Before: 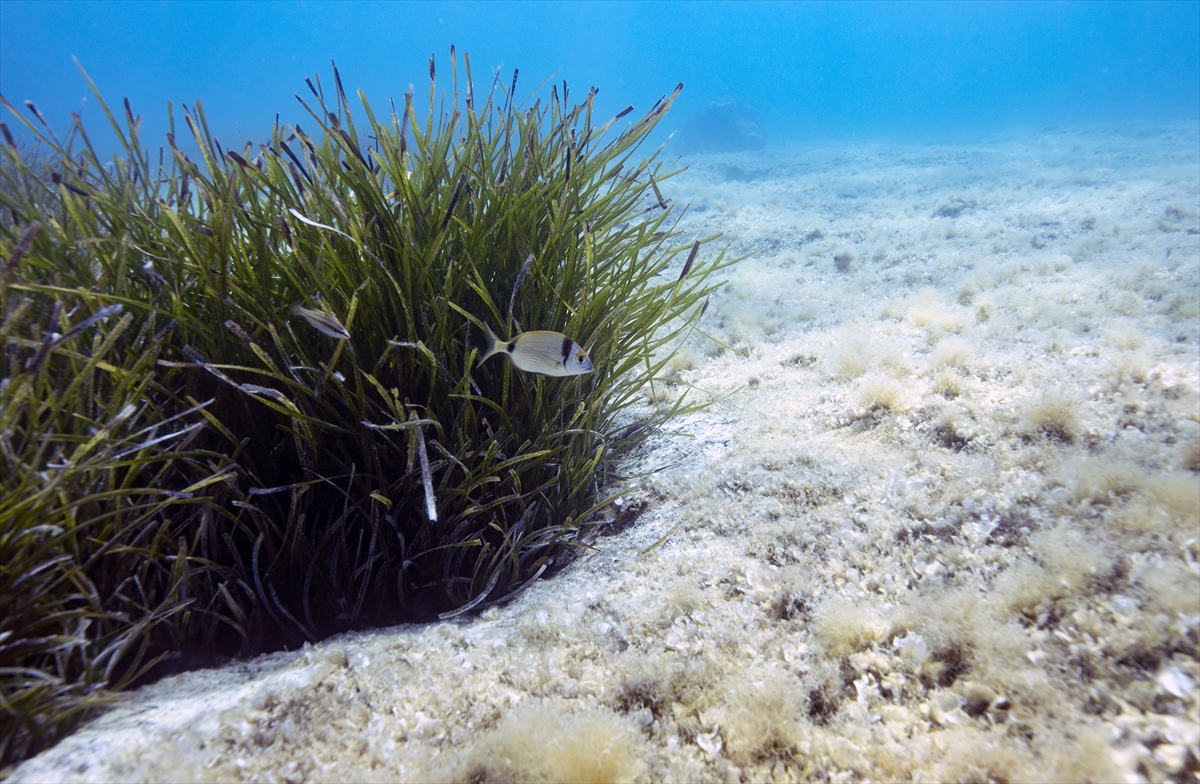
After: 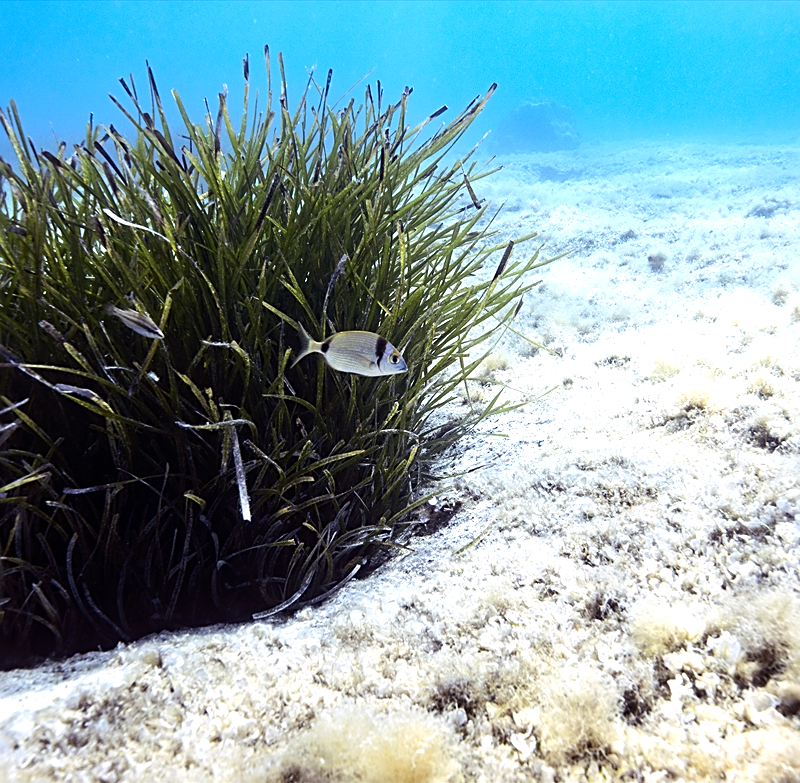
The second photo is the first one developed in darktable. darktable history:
crop and rotate: left 15.546%, right 17.787%
tone equalizer: -8 EV -0.75 EV, -7 EV -0.7 EV, -6 EV -0.6 EV, -5 EV -0.4 EV, -3 EV 0.4 EV, -2 EV 0.6 EV, -1 EV 0.7 EV, +0 EV 0.75 EV, edges refinement/feathering 500, mask exposure compensation -1.57 EV, preserve details no
sharpen: on, module defaults
